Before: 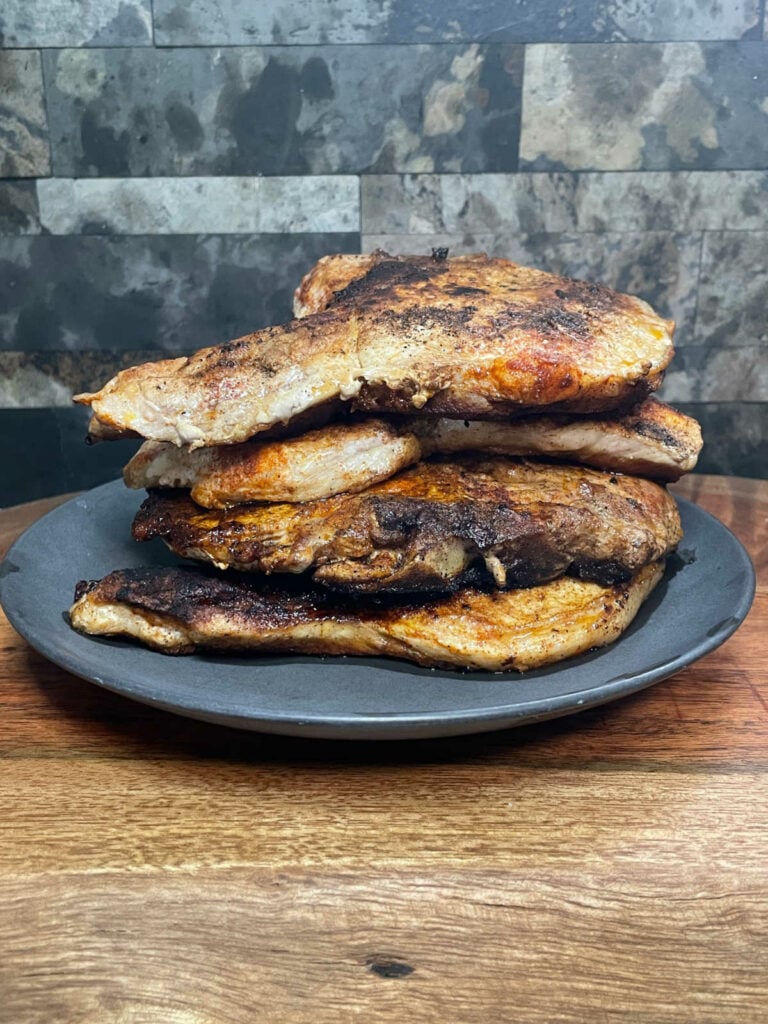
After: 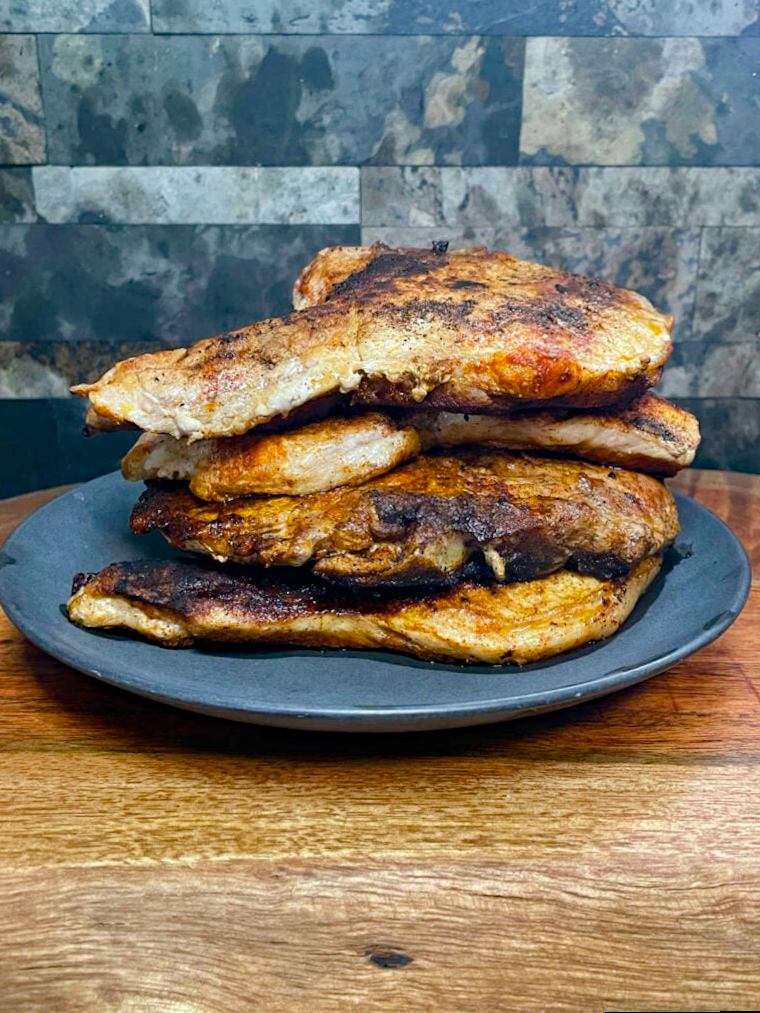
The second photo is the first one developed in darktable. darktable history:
haze removal: compatibility mode true, adaptive false
rotate and perspective: rotation 0.174°, lens shift (vertical) 0.013, lens shift (horizontal) 0.019, shear 0.001, automatic cropping original format, crop left 0.007, crop right 0.991, crop top 0.016, crop bottom 0.997
color balance rgb: perceptual saturation grading › global saturation 35%, perceptual saturation grading › highlights -30%, perceptual saturation grading › shadows 35%, perceptual brilliance grading › global brilliance 3%, perceptual brilliance grading › highlights -3%, perceptual brilliance grading › shadows 3%
